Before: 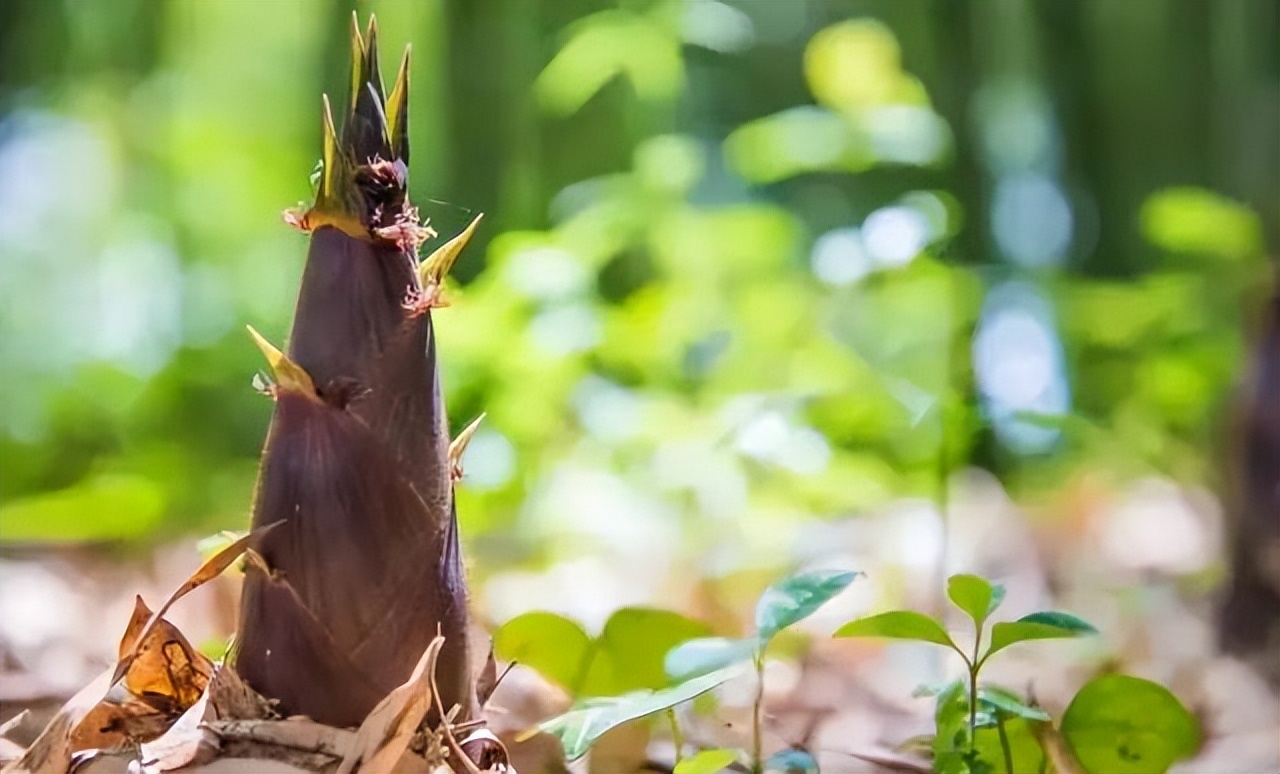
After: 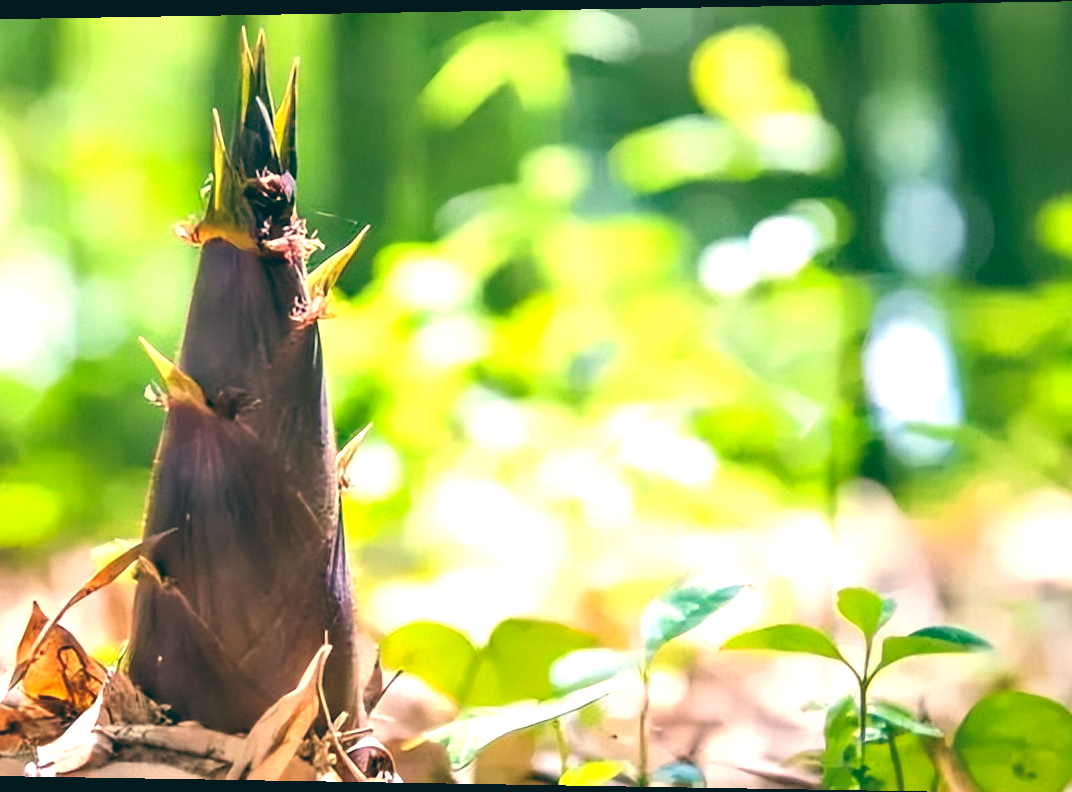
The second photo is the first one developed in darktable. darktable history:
color balance: lift [1.005, 0.99, 1.007, 1.01], gamma [1, 0.979, 1.011, 1.021], gain [0.923, 1.098, 1.025, 0.902], input saturation 90.45%, contrast 7.73%, output saturation 105.91%
crop: left 7.598%, right 7.873%
rotate and perspective: lens shift (horizontal) -0.055, automatic cropping off
exposure: black level correction 0, exposure 0.7 EV, compensate exposure bias true, compensate highlight preservation false
color contrast: green-magenta contrast 1.1, blue-yellow contrast 1.1, unbound 0
